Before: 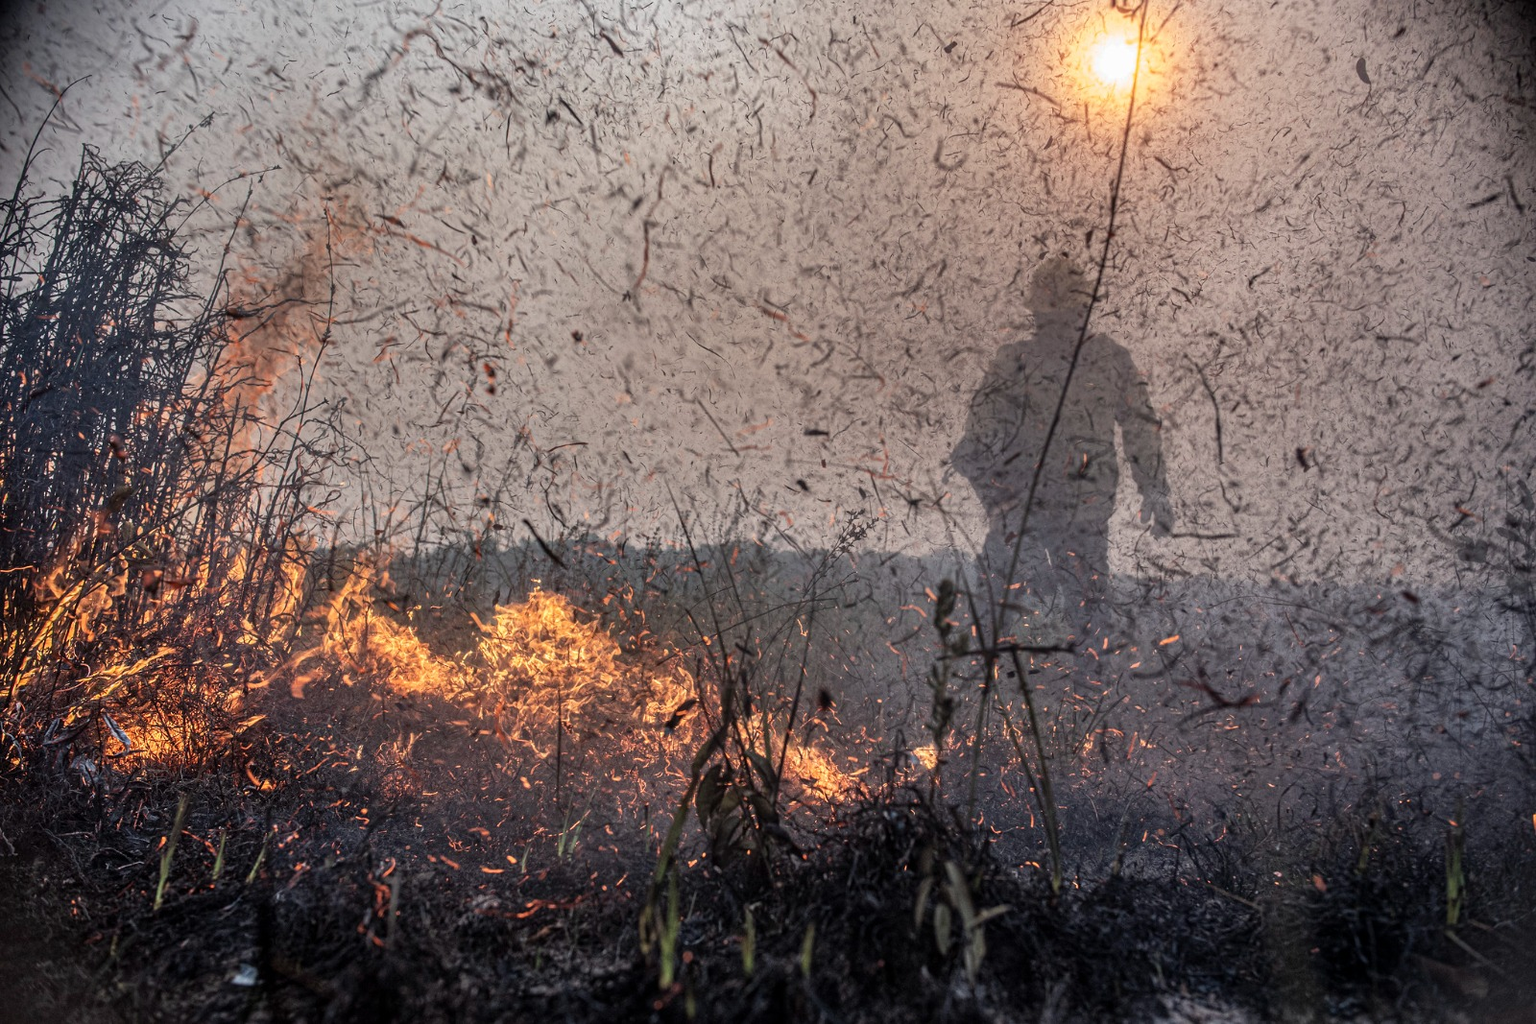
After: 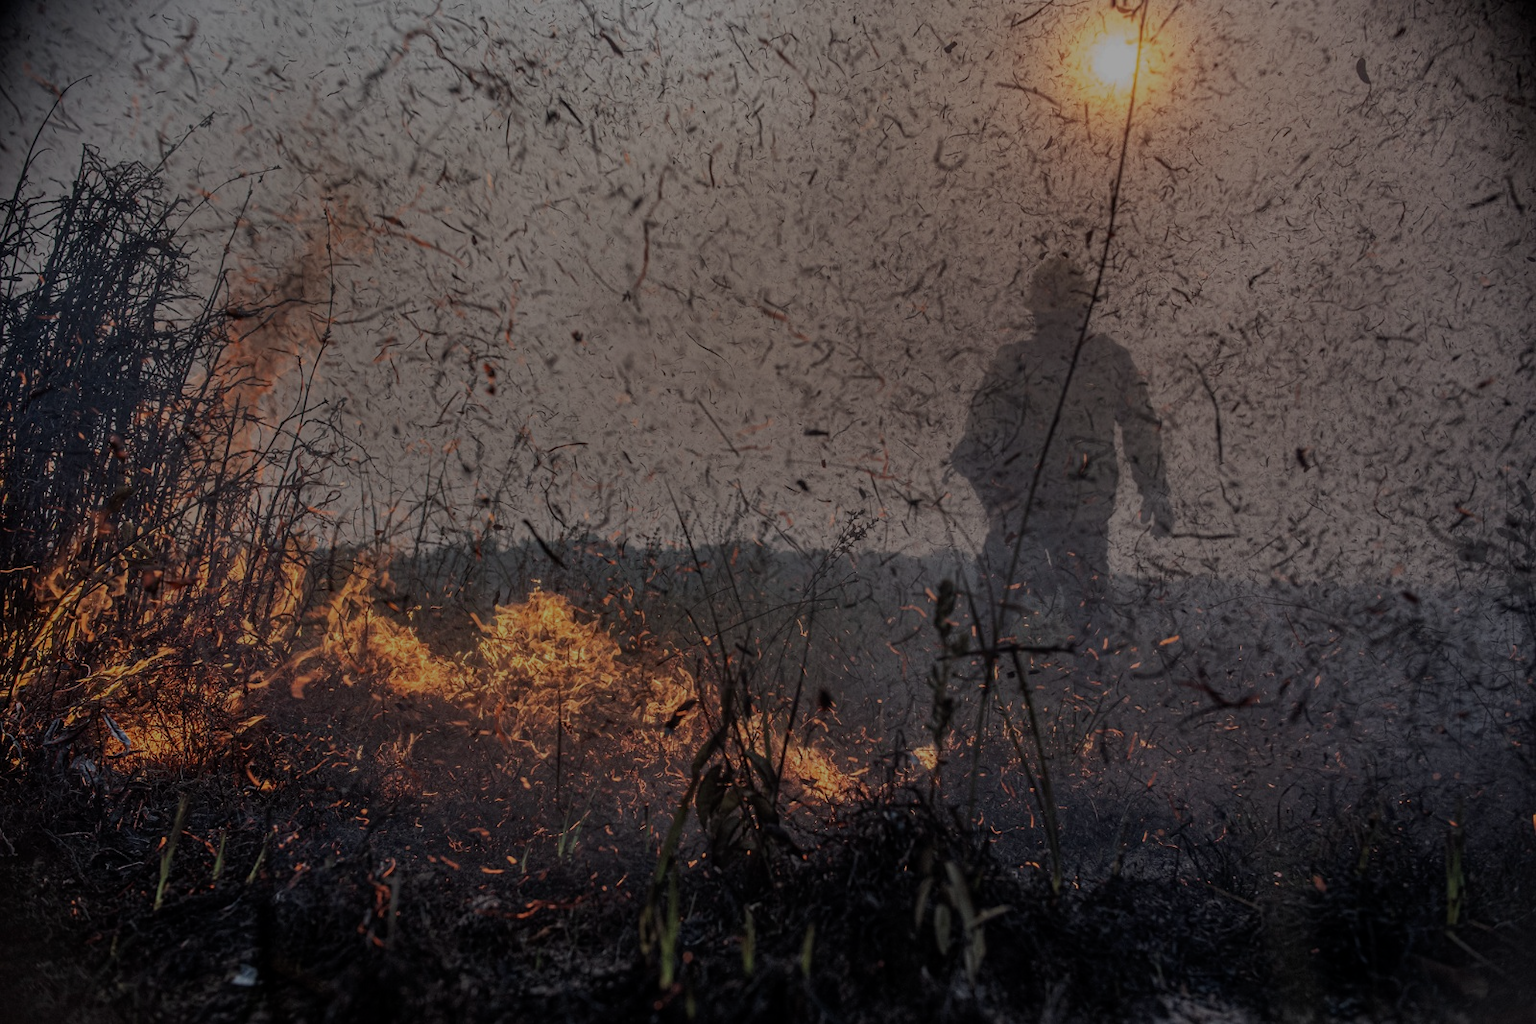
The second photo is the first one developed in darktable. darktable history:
exposure: exposure -1.415 EV, compensate highlight preservation false
